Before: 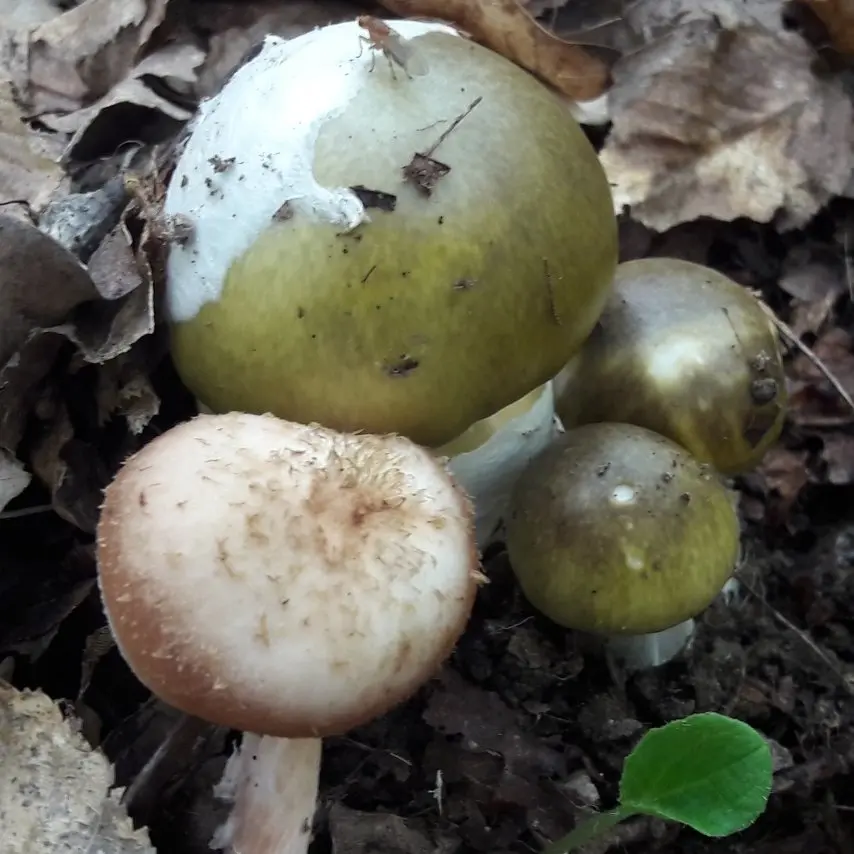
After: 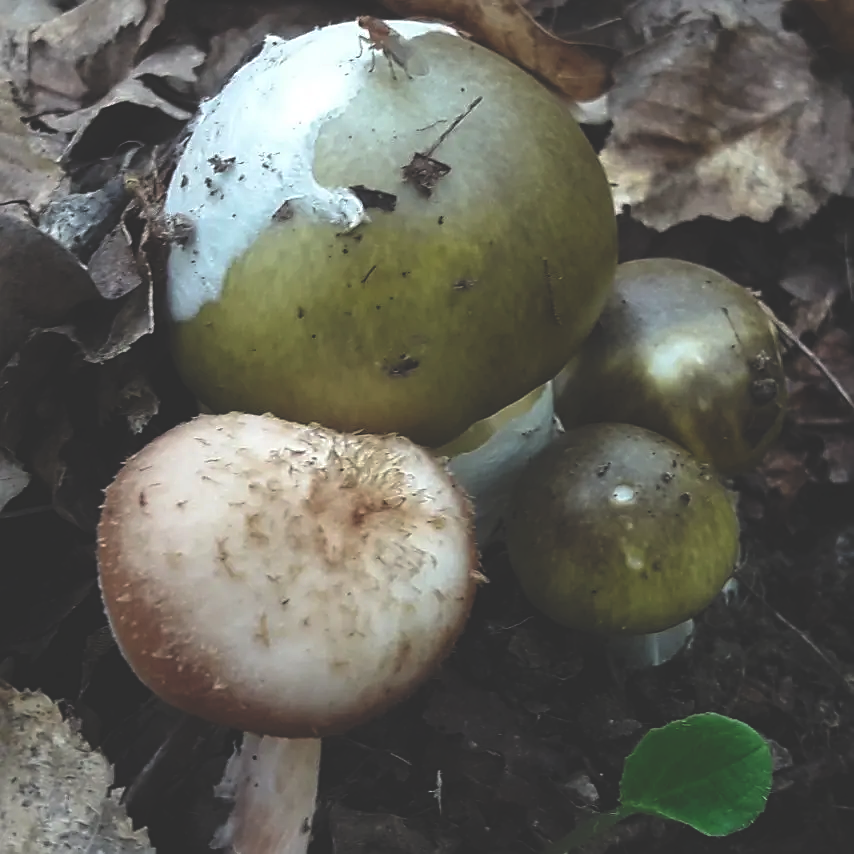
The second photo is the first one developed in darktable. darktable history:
rgb curve: curves: ch0 [(0, 0.186) (0.314, 0.284) (0.775, 0.708) (1, 1)], compensate middle gray true, preserve colors none
sharpen: on, module defaults
